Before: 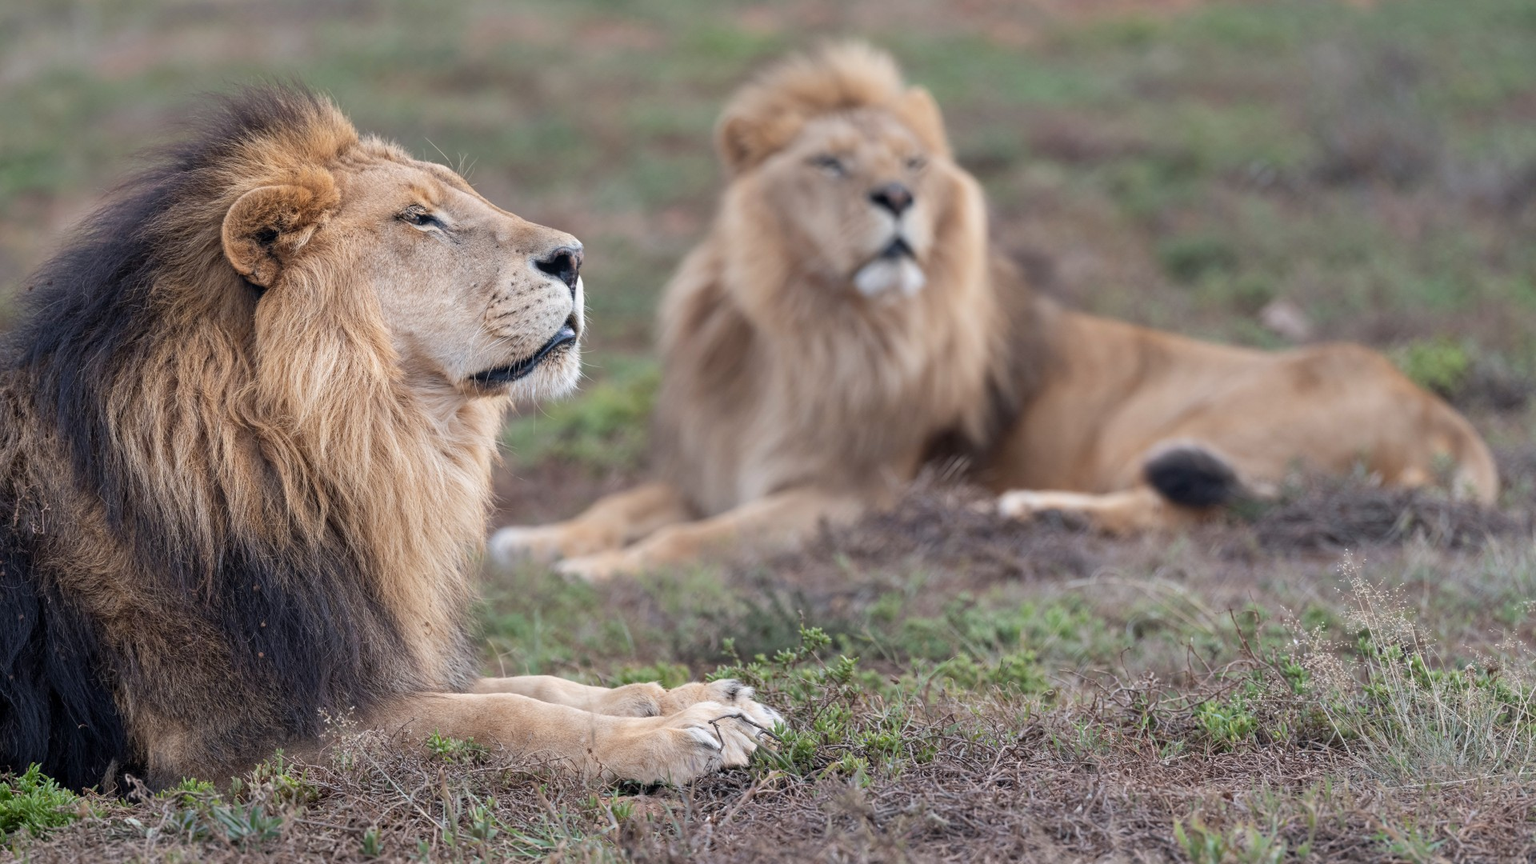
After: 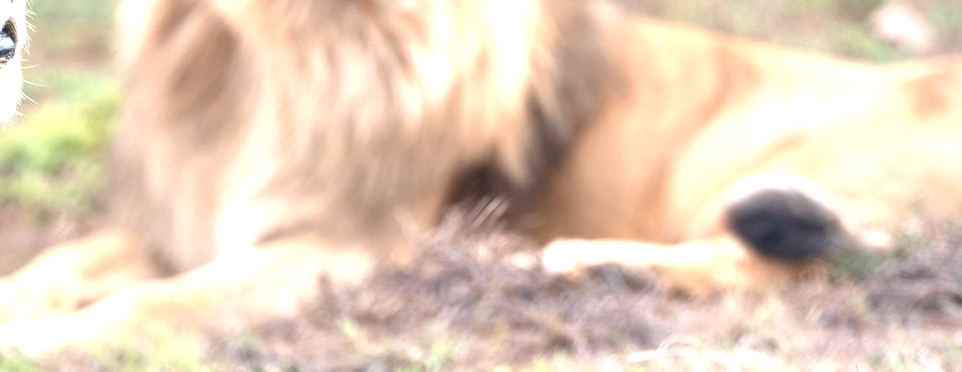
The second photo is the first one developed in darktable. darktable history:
tone equalizer: on, module defaults
color calibration: x 0.334, y 0.35, temperature 5463.27 K
crop: left 36.761%, top 34.54%, right 13.1%, bottom 30.963%
exposure: black level correction 0, exposure 1.744 EV, compensate highlight preservation false
